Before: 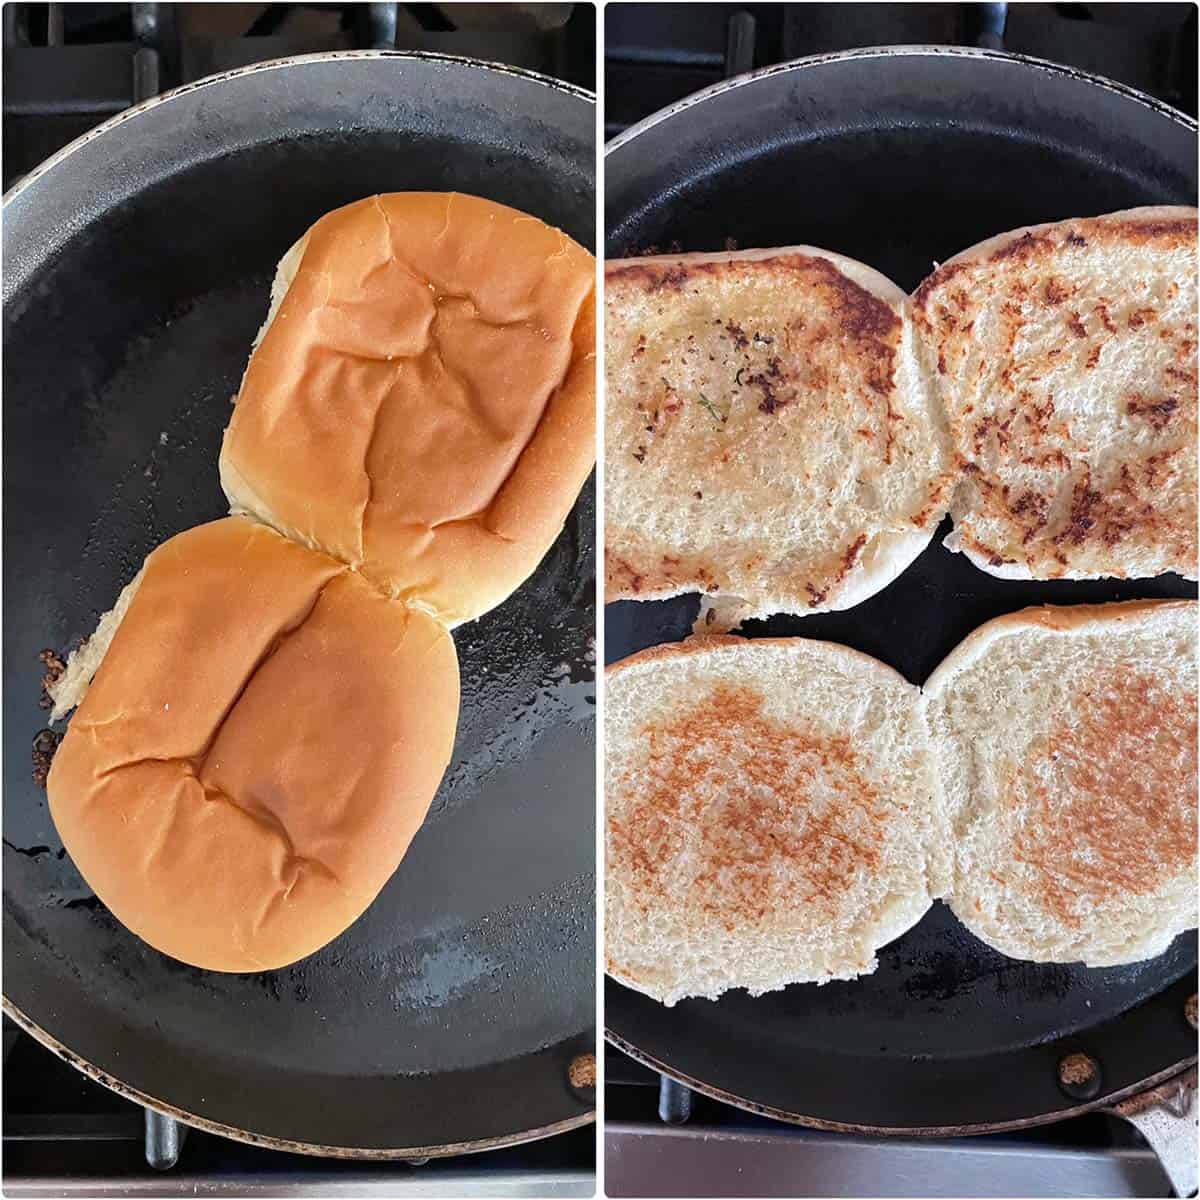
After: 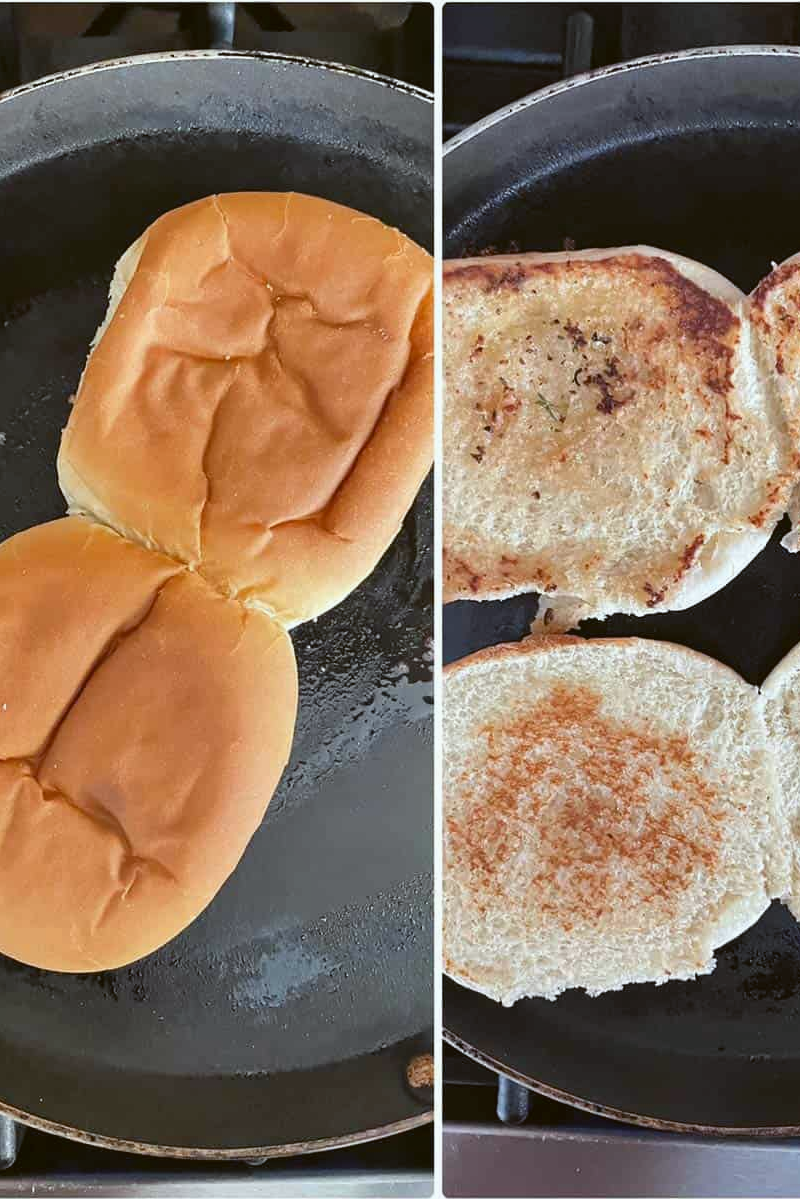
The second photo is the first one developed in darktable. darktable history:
crop and rotate: left 13.537%, right 19.796%
local contrast: mode bilateral grid, contrast 15, coarseness 36, detail 105%, midtone range 0.2
white balance: red 1, blue 1
color balance: lift [1.004, 1.002, 1.002, 0.998], gamma [1, 1.007, 1.002, 0.993], gain [1, 0.977, 1.013, 1.023], contrast -3.64%
